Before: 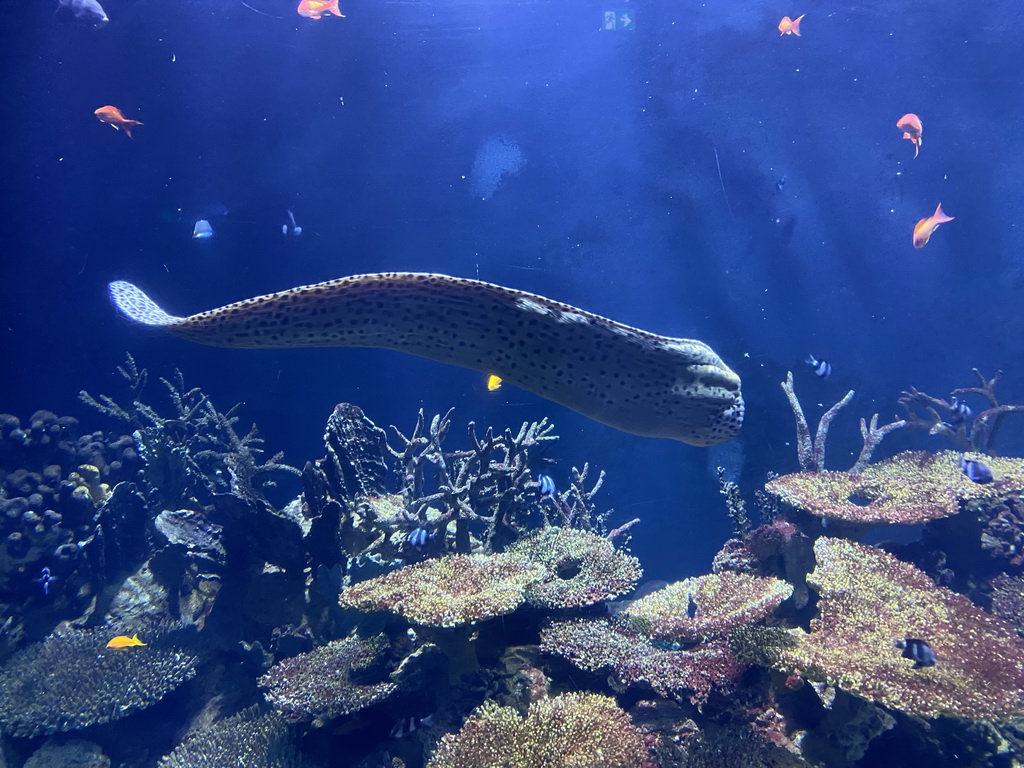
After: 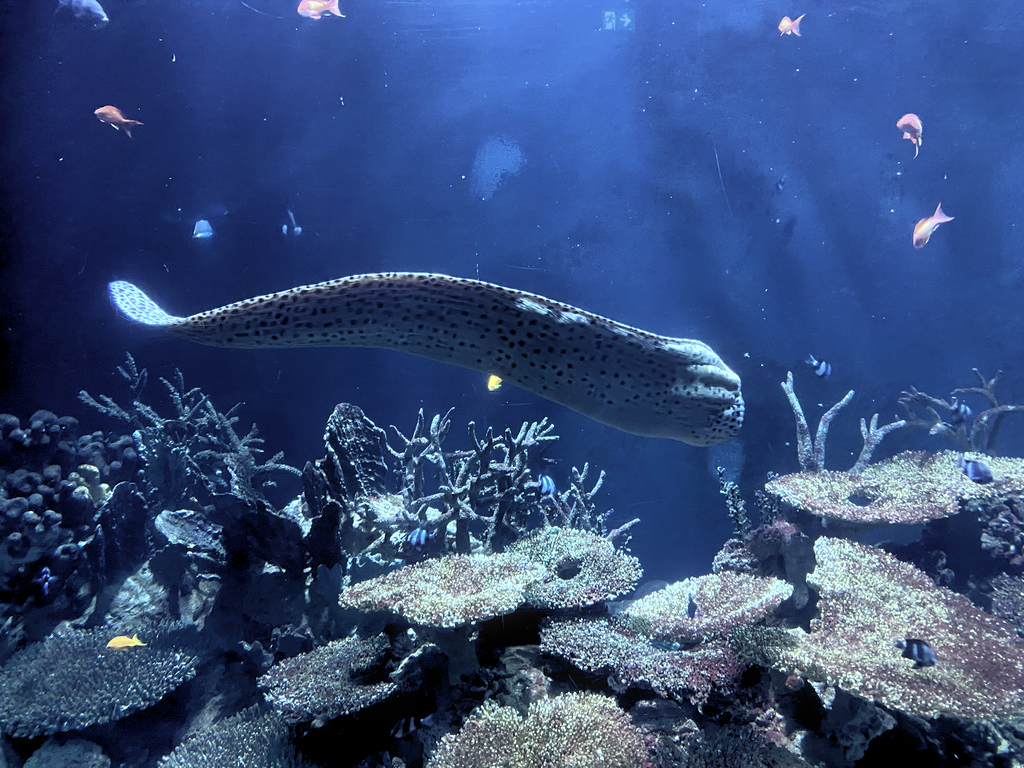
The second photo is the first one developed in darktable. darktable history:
color correction: highlights a* -12.64, highlights b* -18.1, saturation 0.7
rgb levels: levels [[0.01, 0.419, 0.839], [0, 0.5, 1], [0, 0.5, 1]]
bloom: size 3%, threshold 100%, strength 0%
